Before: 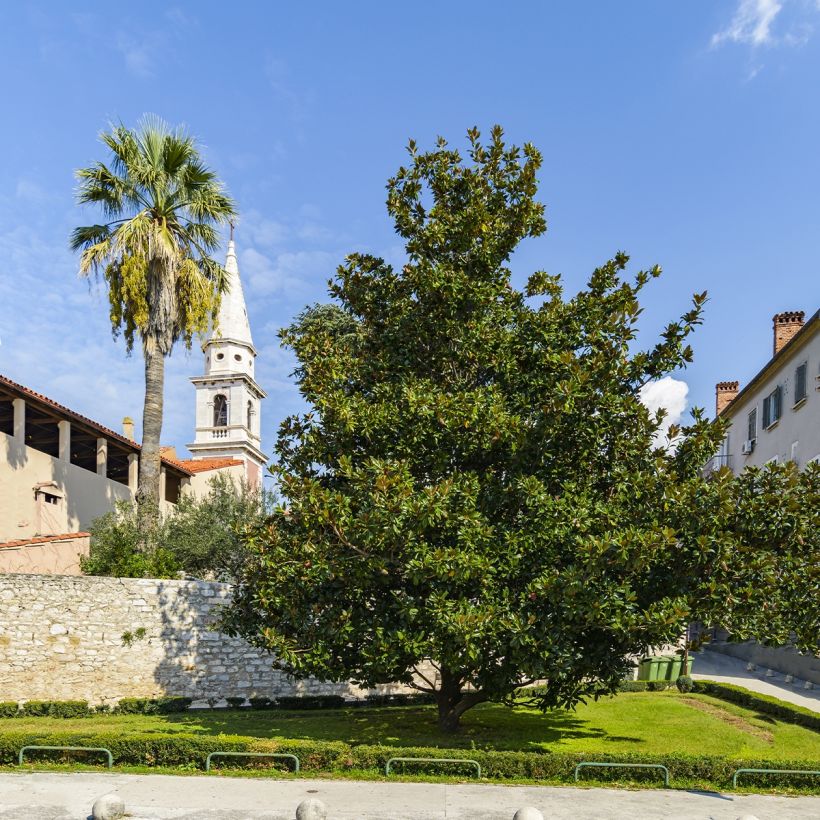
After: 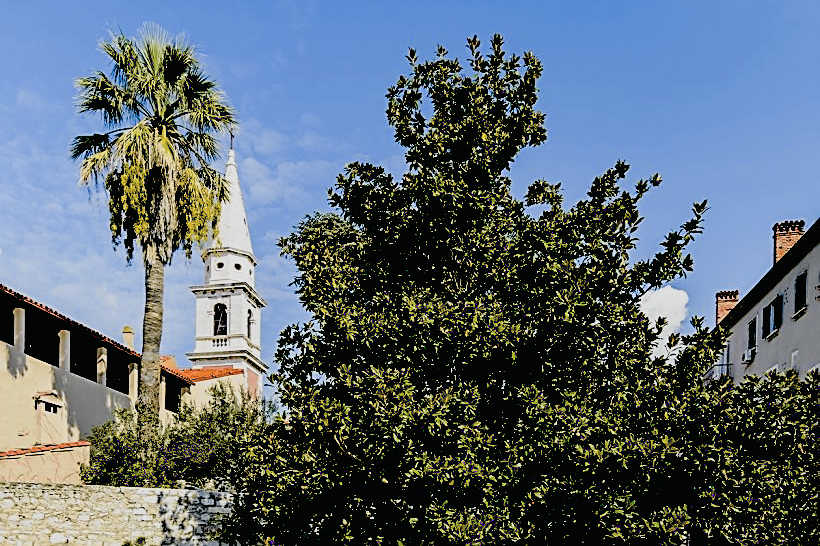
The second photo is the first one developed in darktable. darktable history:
exposure: black level correction 0.1, exposure -0.092 EV, compensate highlight preservation false
tone curve: curves: ch0 [(0, 0.009) (0.105, 0.08) (0.195, 0.18) (0.283, 0.316) (0.384, 0.434) (0.485, 0.531) (0.638, 0.69) (0.81, 0.872) (1, 0.977)]; ch1 [(0, 0) (0.161, 0.092) (0.35, 0.33) (0.379, 0.401) (0.456, 0.469) (0.502, 0.5) (0.525, 0.518) (0.586, 0.617) (0.635, 0.655) (1, 1)]; ch2 [(0, 0) (0.371, 0.362) (0.437, 0.437) (0.48, 0.49) (0.53, 0.515) (0.56, 0.571) (0.622, 0.606) (1, 1)], color space Lab, independent channels, preserve colors none
crop: top 11.166%, bottom 22.168%
filmic rgb: black relative exposure -7.65 EV, white relative exposure 4.56 EV, hardness 3.61
sharpen: on, module defaults
